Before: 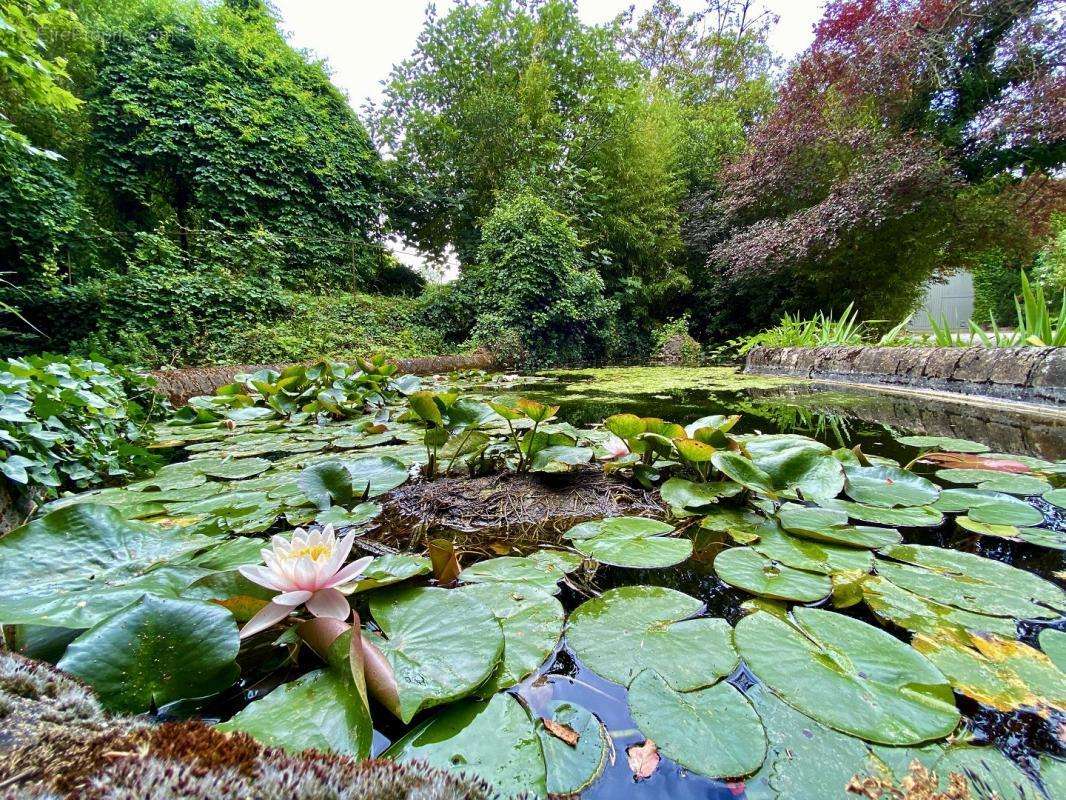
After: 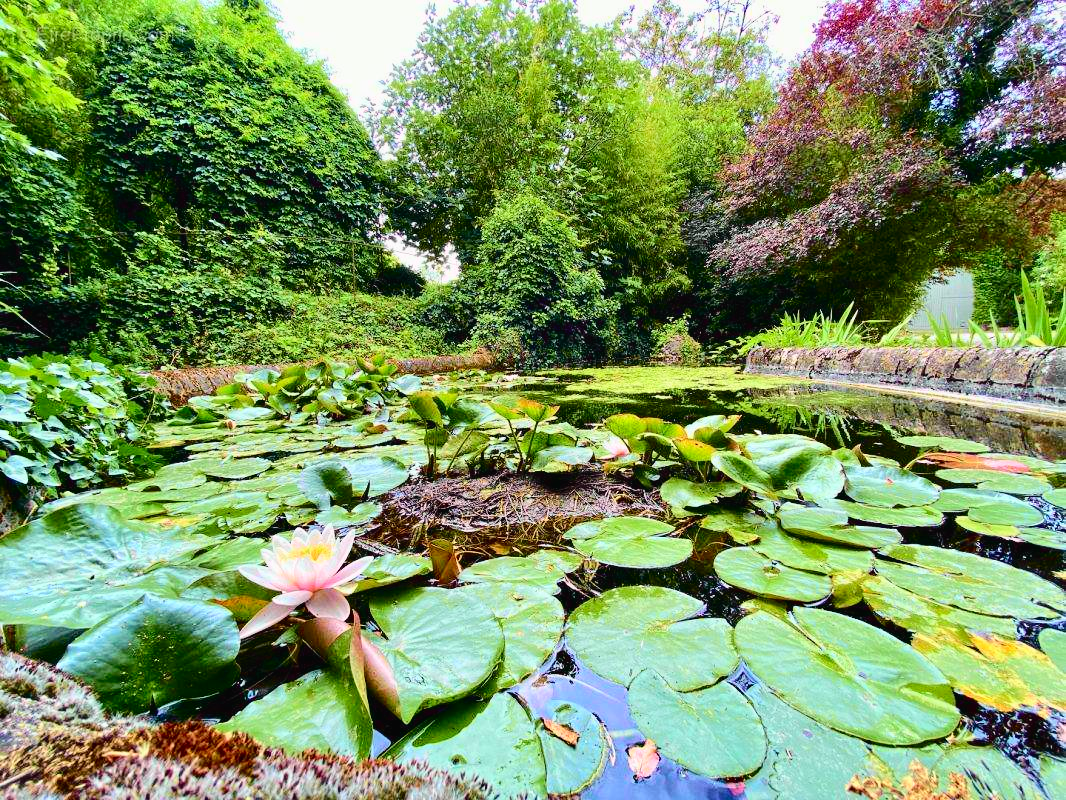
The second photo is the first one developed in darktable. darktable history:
tone curve: curves: ch0 [(0, 0.014) (0.12, 0.096) (0.386, 0.49) (0.54, 0.684) (0.751, 0.855) (0.89, 0.943) (0.998, 0.989)]; ch1 [(0, 0) (0.133, 0.099) (0.437, 0.41) (0.5, 0.5) (0.517, 0.536) (0.548, 0.575) (0.582, 0.631) (0.627, 0.688) (0.836, 0.868) (1, 1)]; ch2 [(0, 0) (0.374, 0.341) (0.456, 0.443) (0.478, 0.49) (0.501, 0.5) (0.528, 0.538) (0.55, 0.6) (0.572, 0.63) (0.702, 0.765) (1, 1)], color space Lab, independent channels, preserve colors none
